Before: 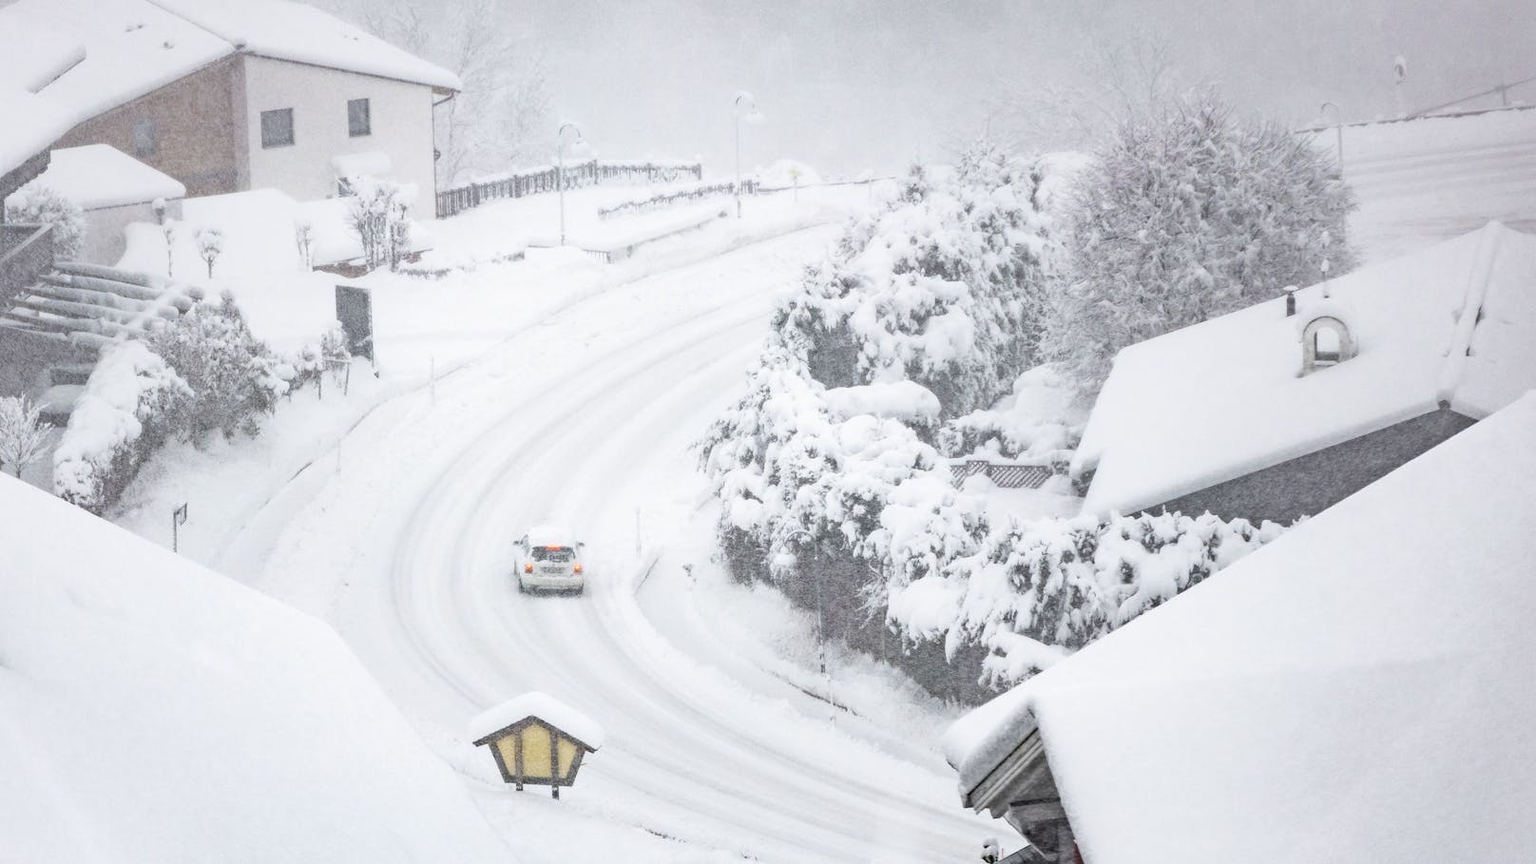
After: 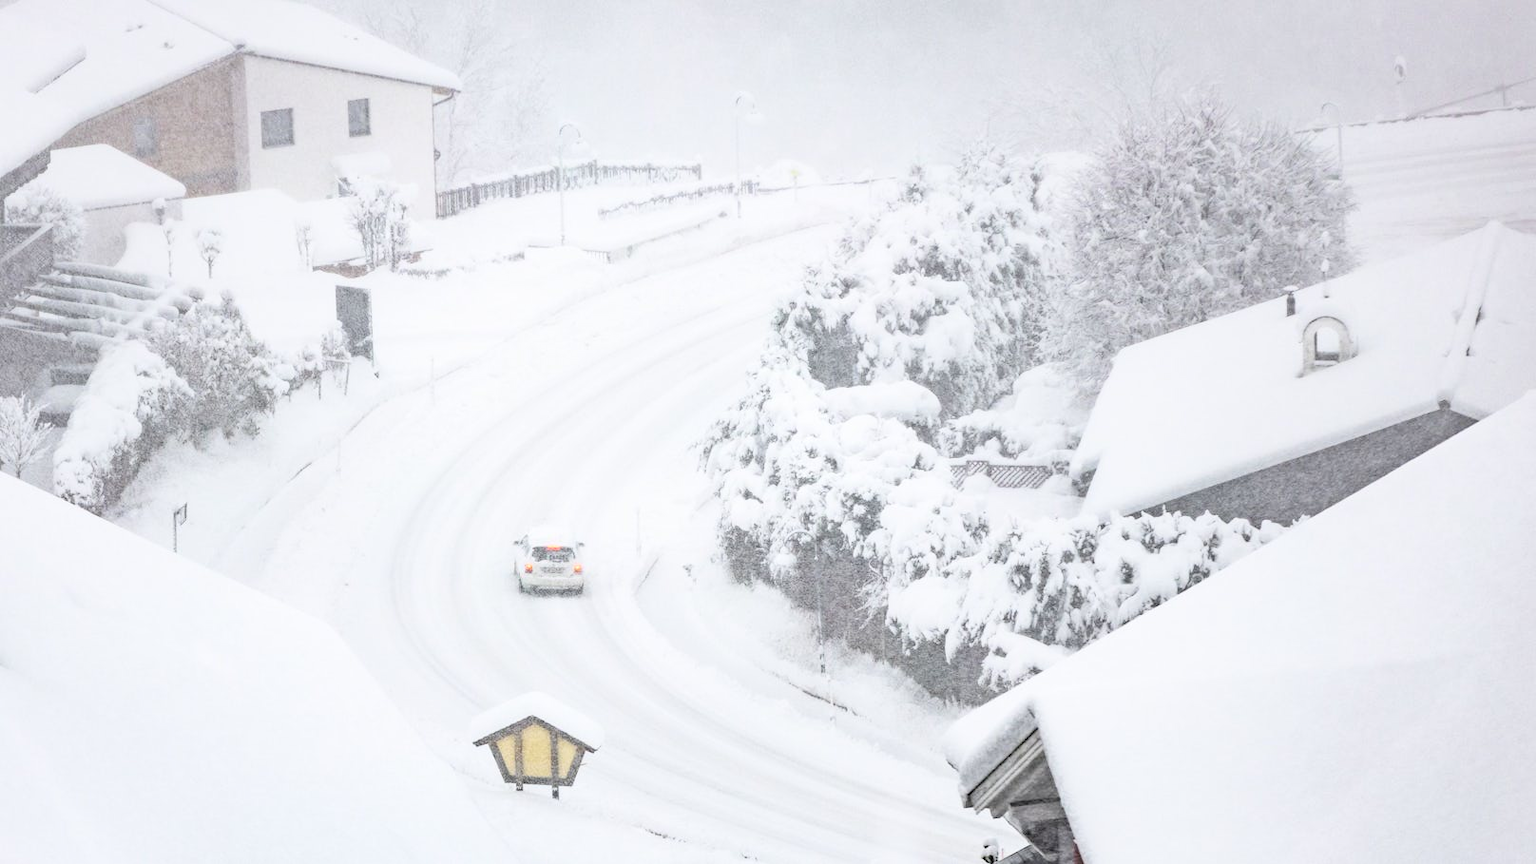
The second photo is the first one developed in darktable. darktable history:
contrast brightness saturation: contrast 0.144, brightness 0.224
